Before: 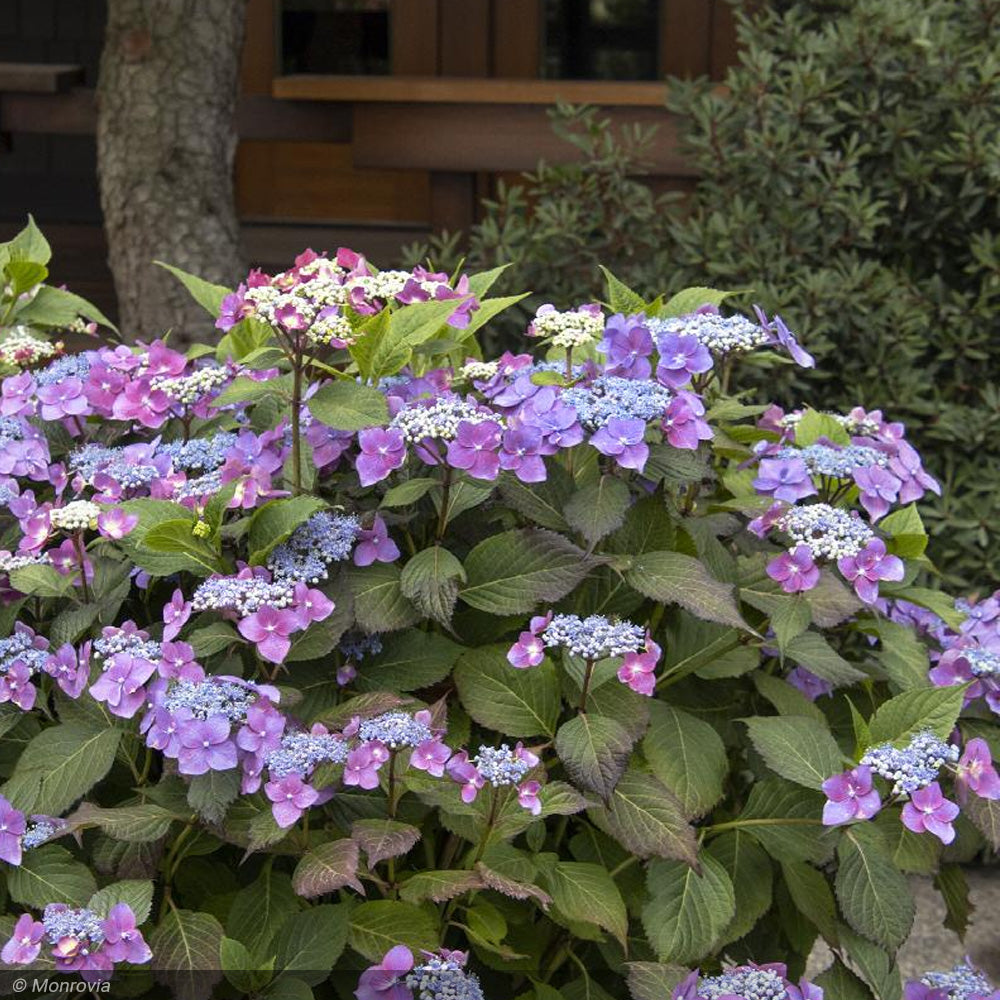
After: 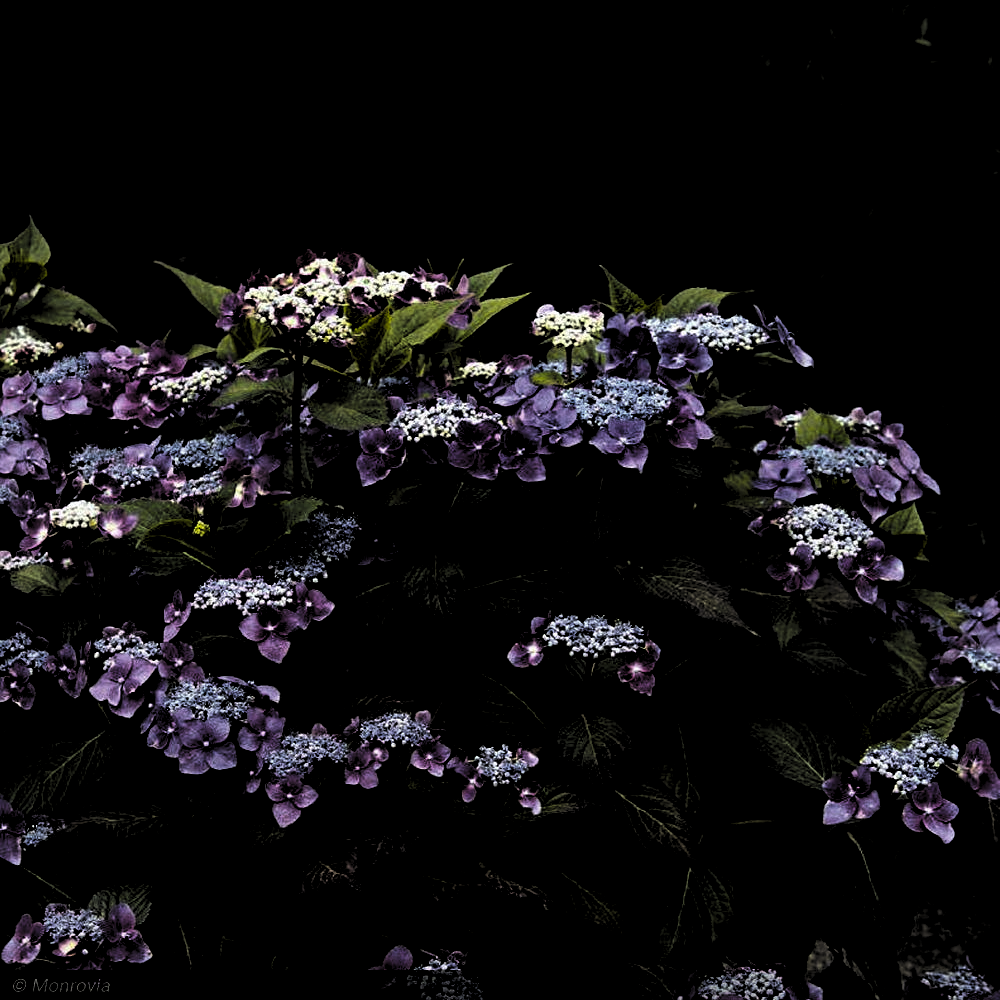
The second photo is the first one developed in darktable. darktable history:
shadows and highlights: shadows -10, white point adjustment 1.5, highlights 10
color balance rgb: perceptual saturation grading › global saturation 20%, global vibrance 20%
levels: levels [0.514, 0.759, 1]
